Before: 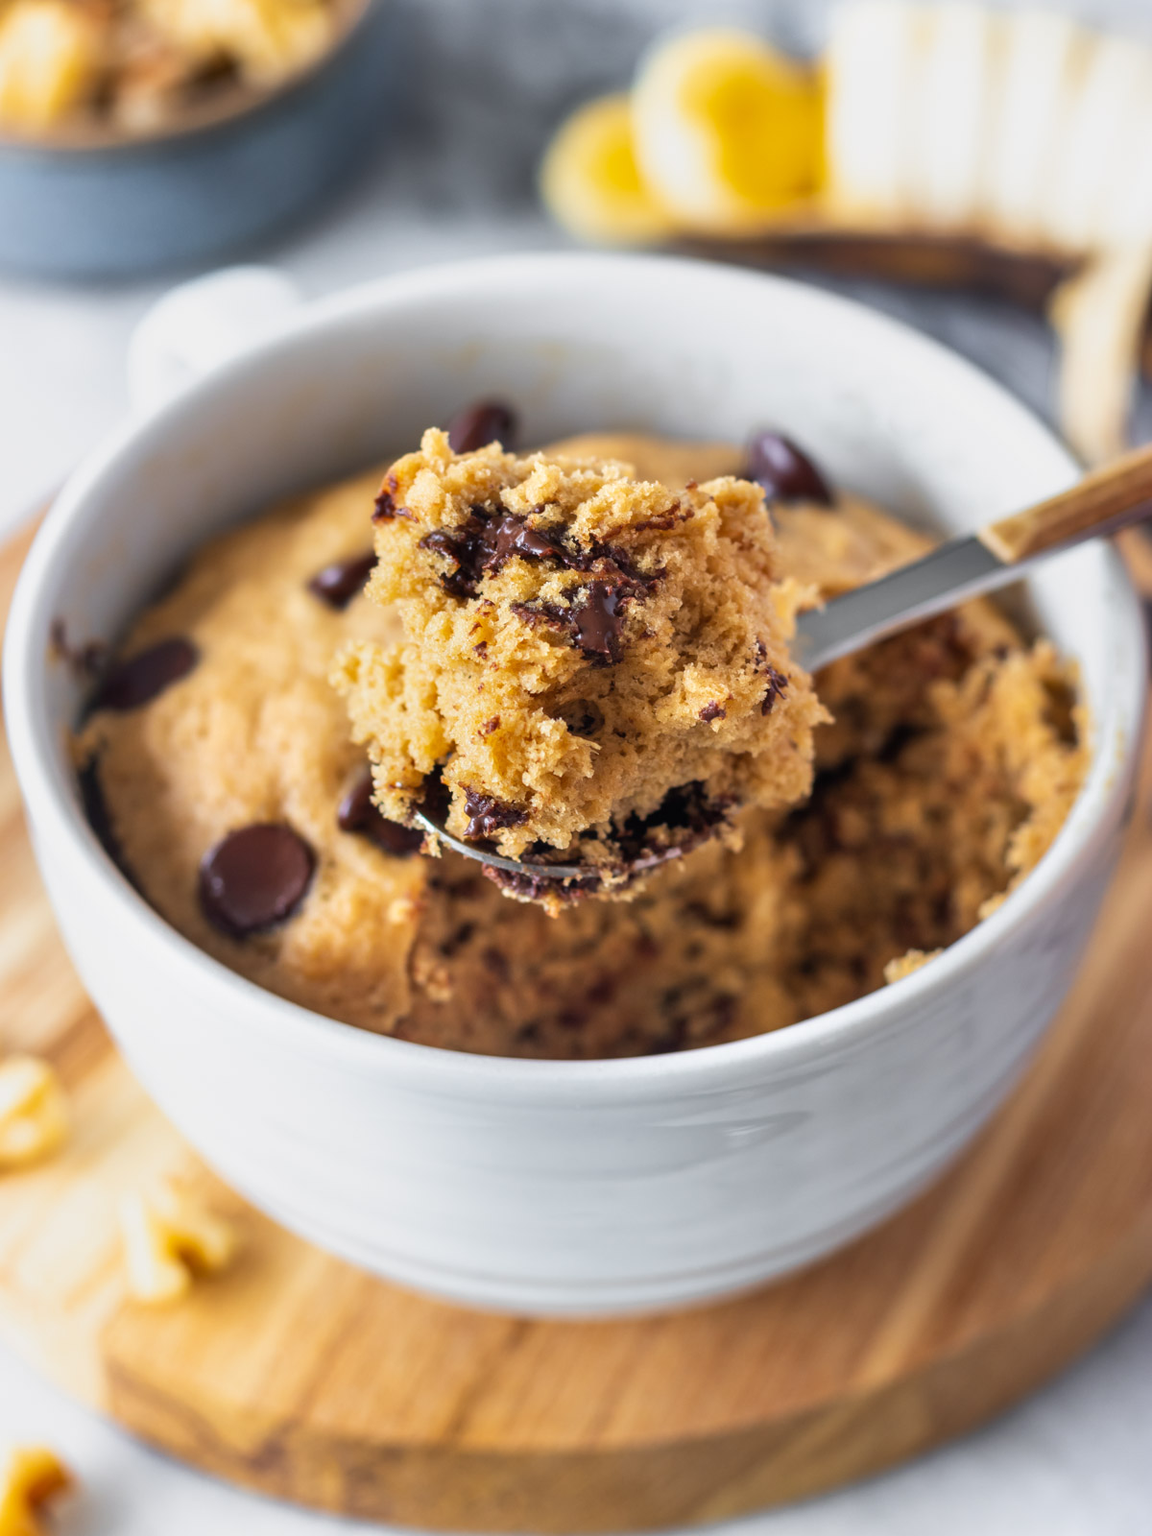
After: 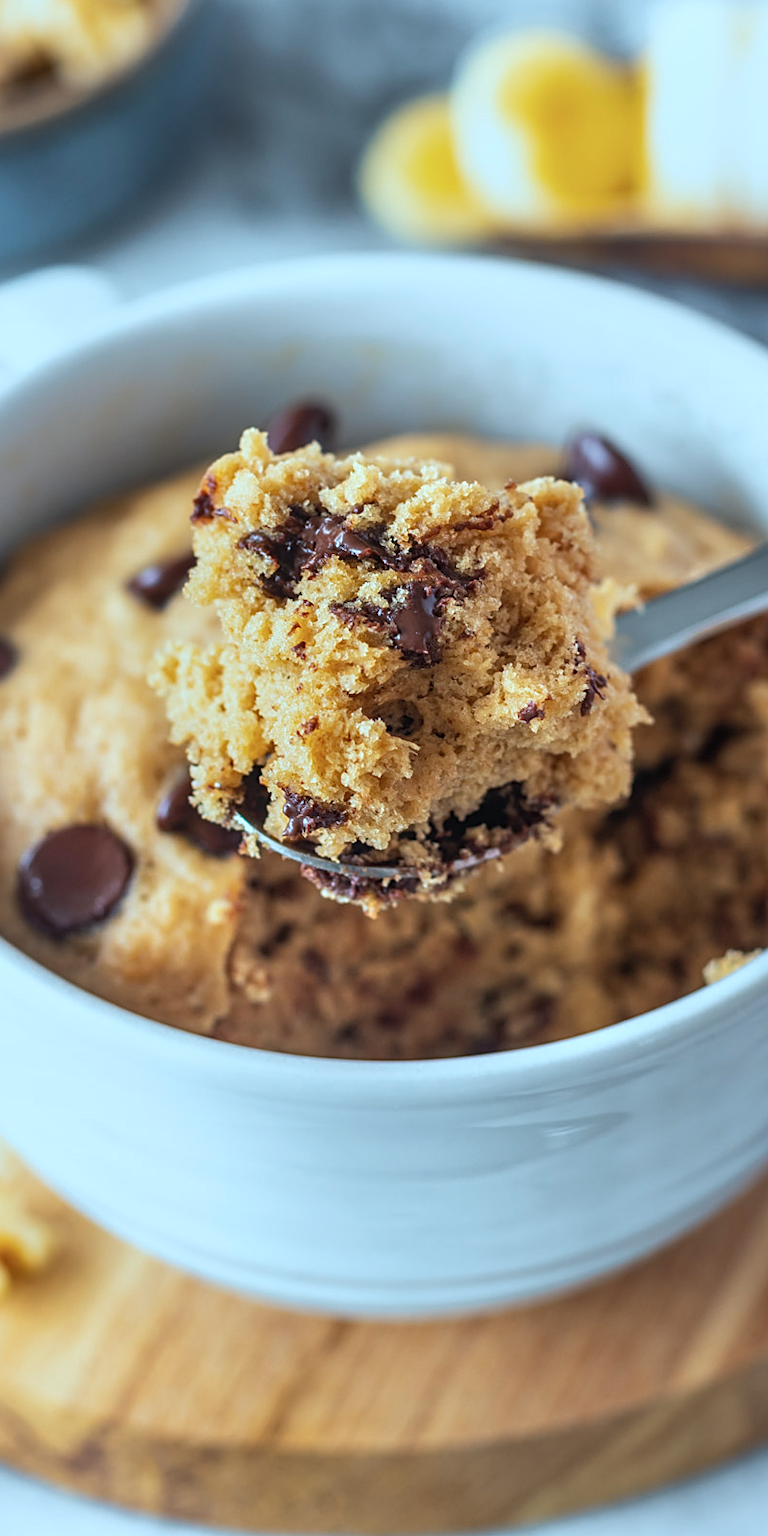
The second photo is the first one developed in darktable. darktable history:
sharpen: on, module defaults
color correction: highlights a* -11.71, highlights b* -15.58
local contrast: detail 110%
crop and rotate: left 15.754%, right 17.579%
